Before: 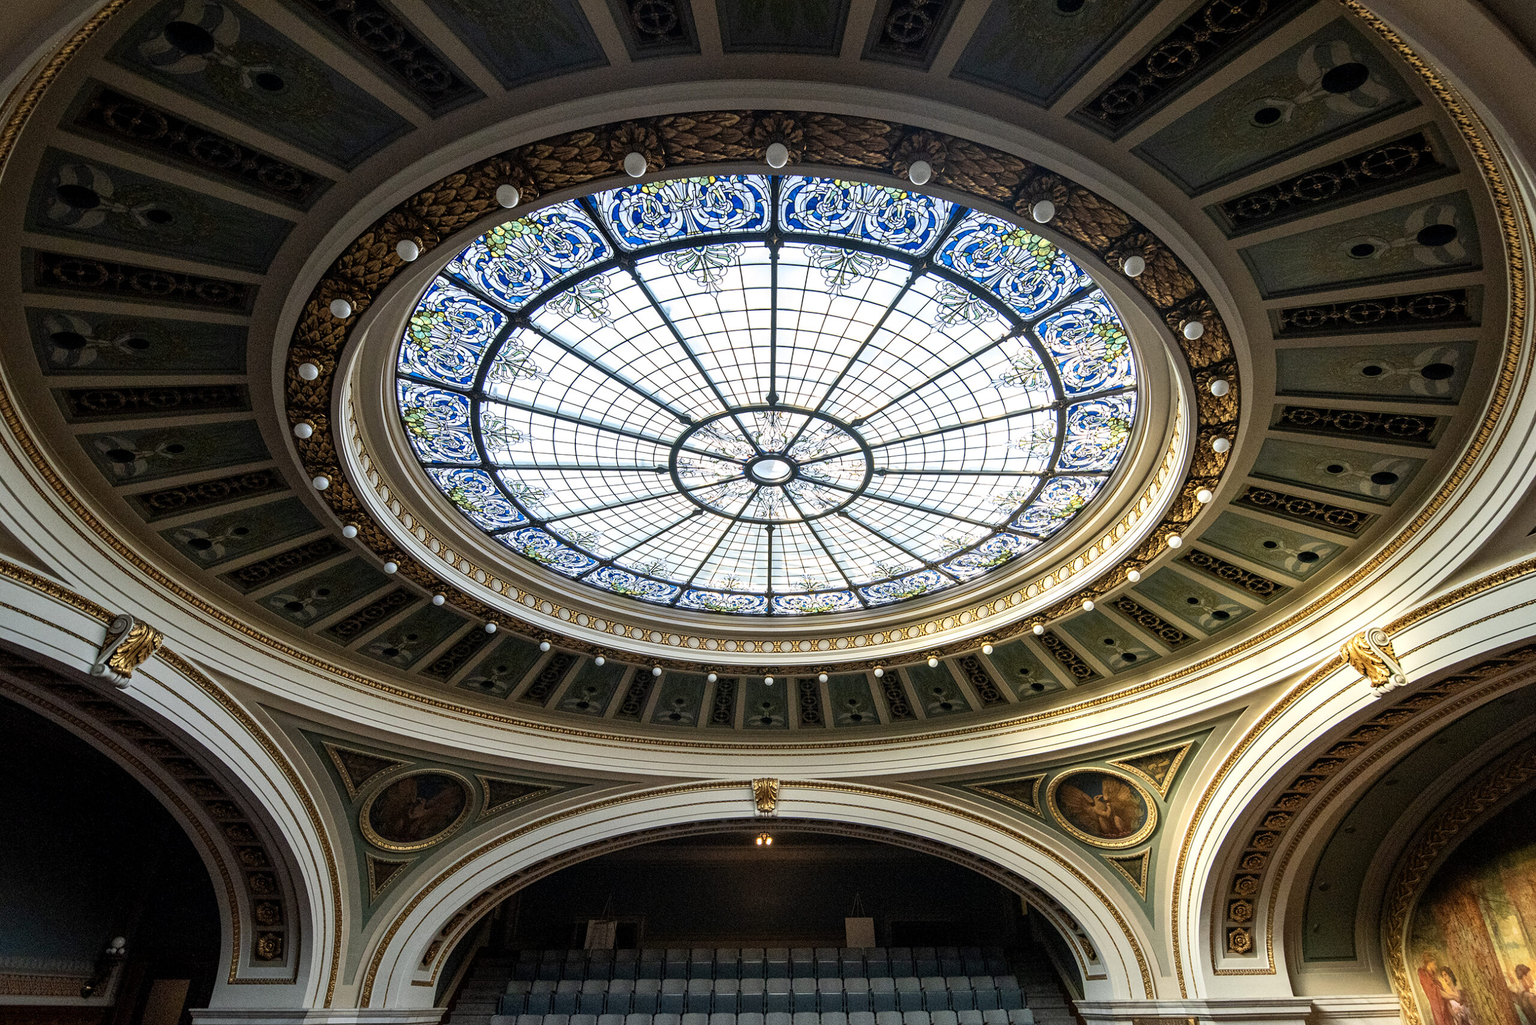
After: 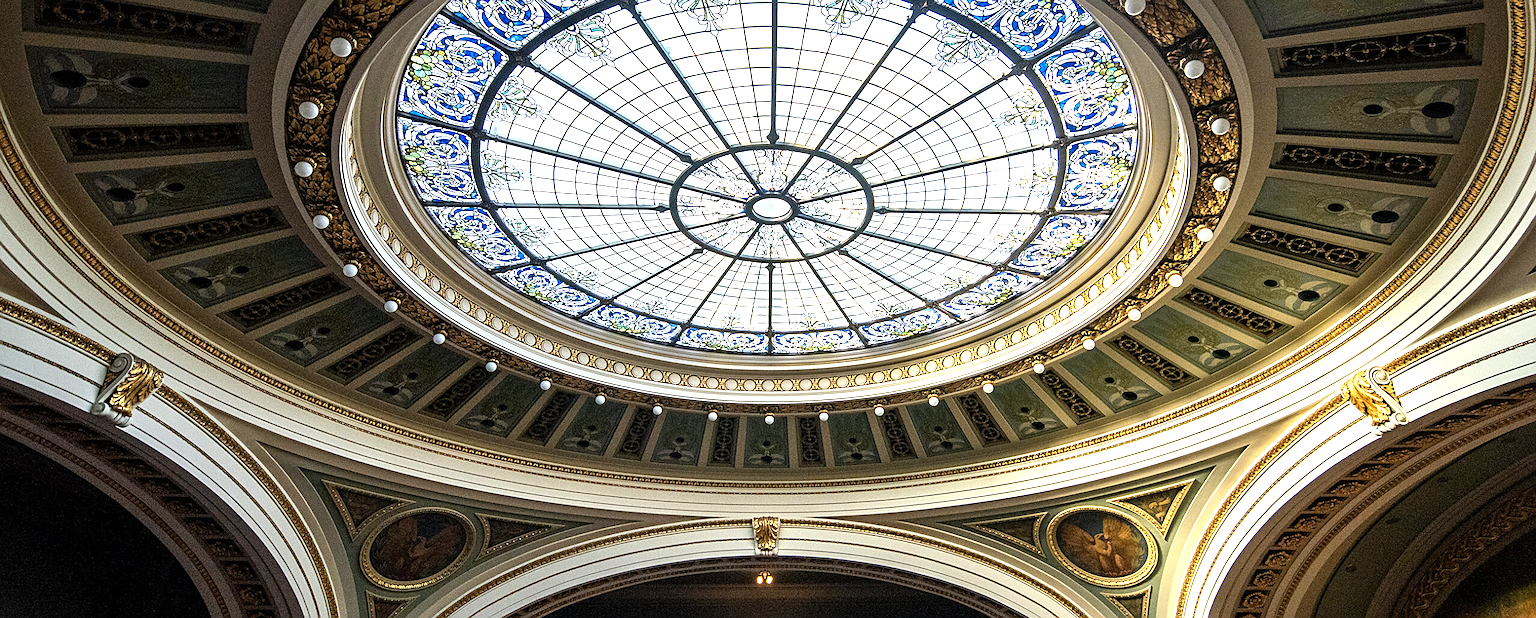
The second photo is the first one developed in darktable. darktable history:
color balance rgb: perceptual saturation grading › global saturation 9.812%
sharpen: on, module defaults
exposure: exposure 0.645 EV, compensate highlight preservation false
crop and rotate: top 25.644%, bottom 13.941%
